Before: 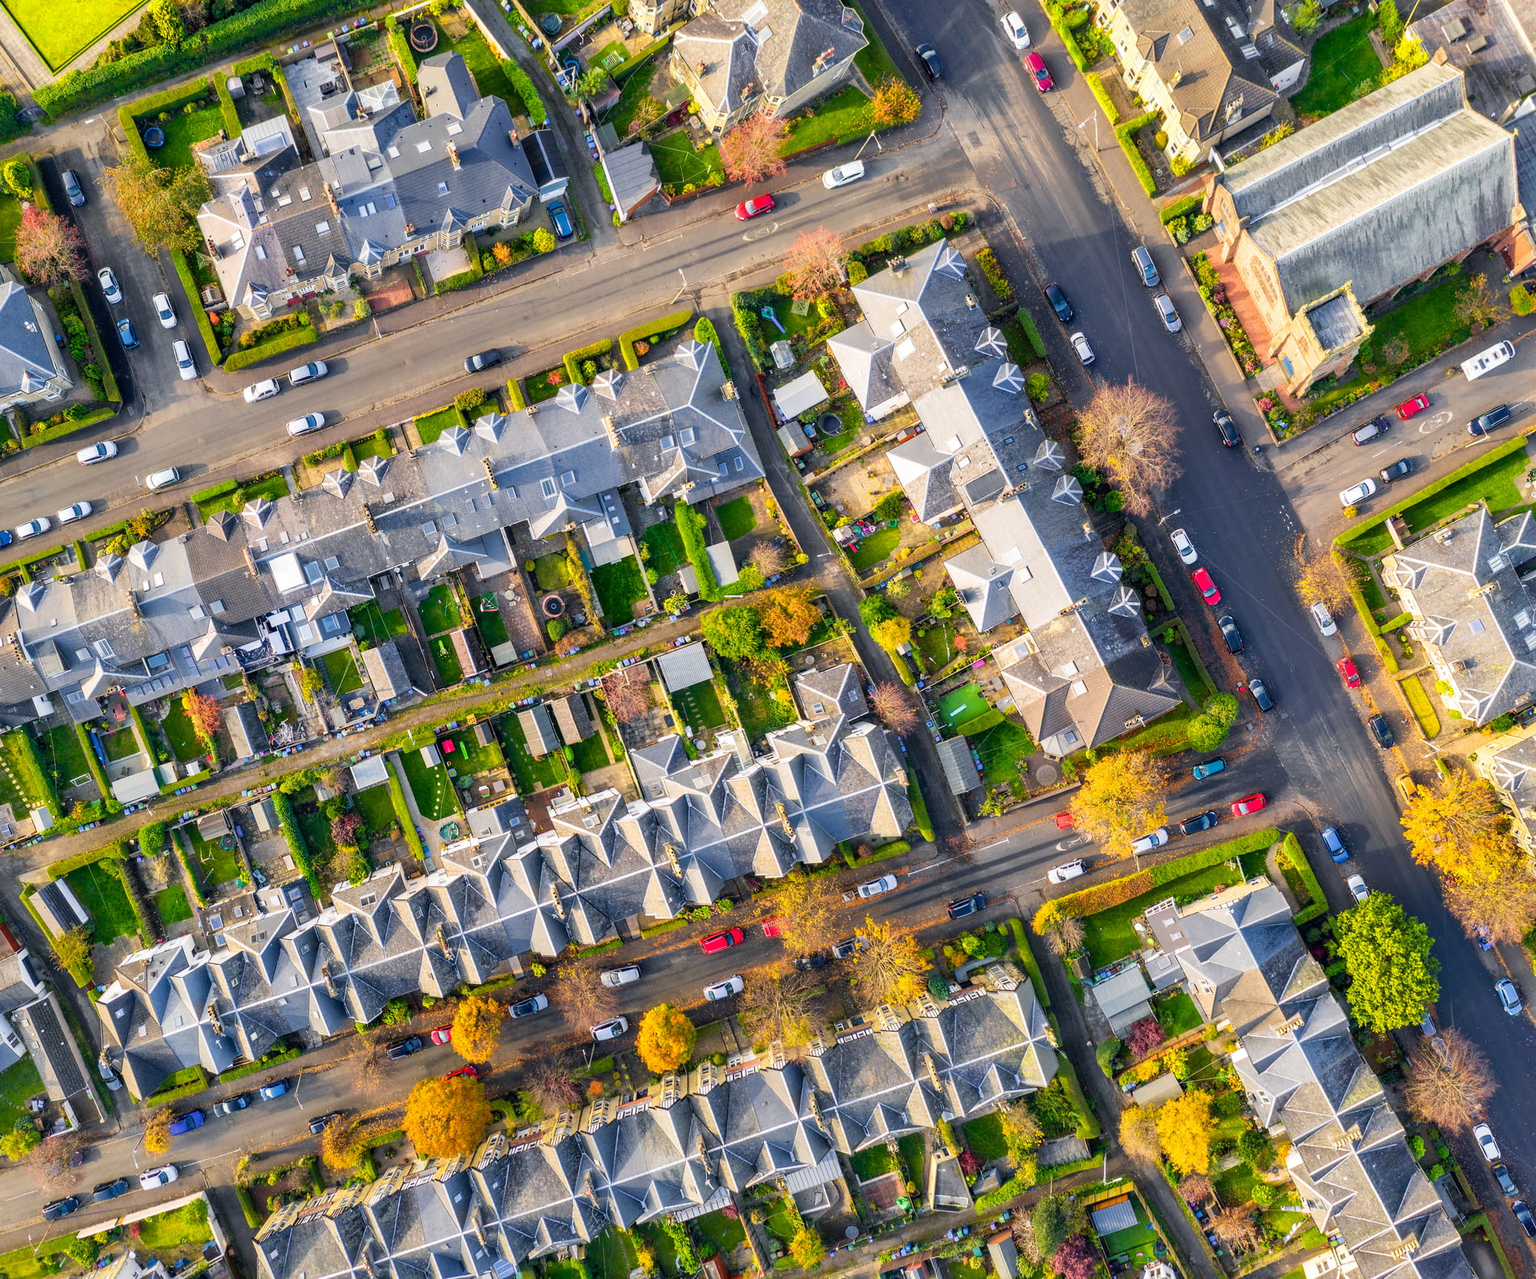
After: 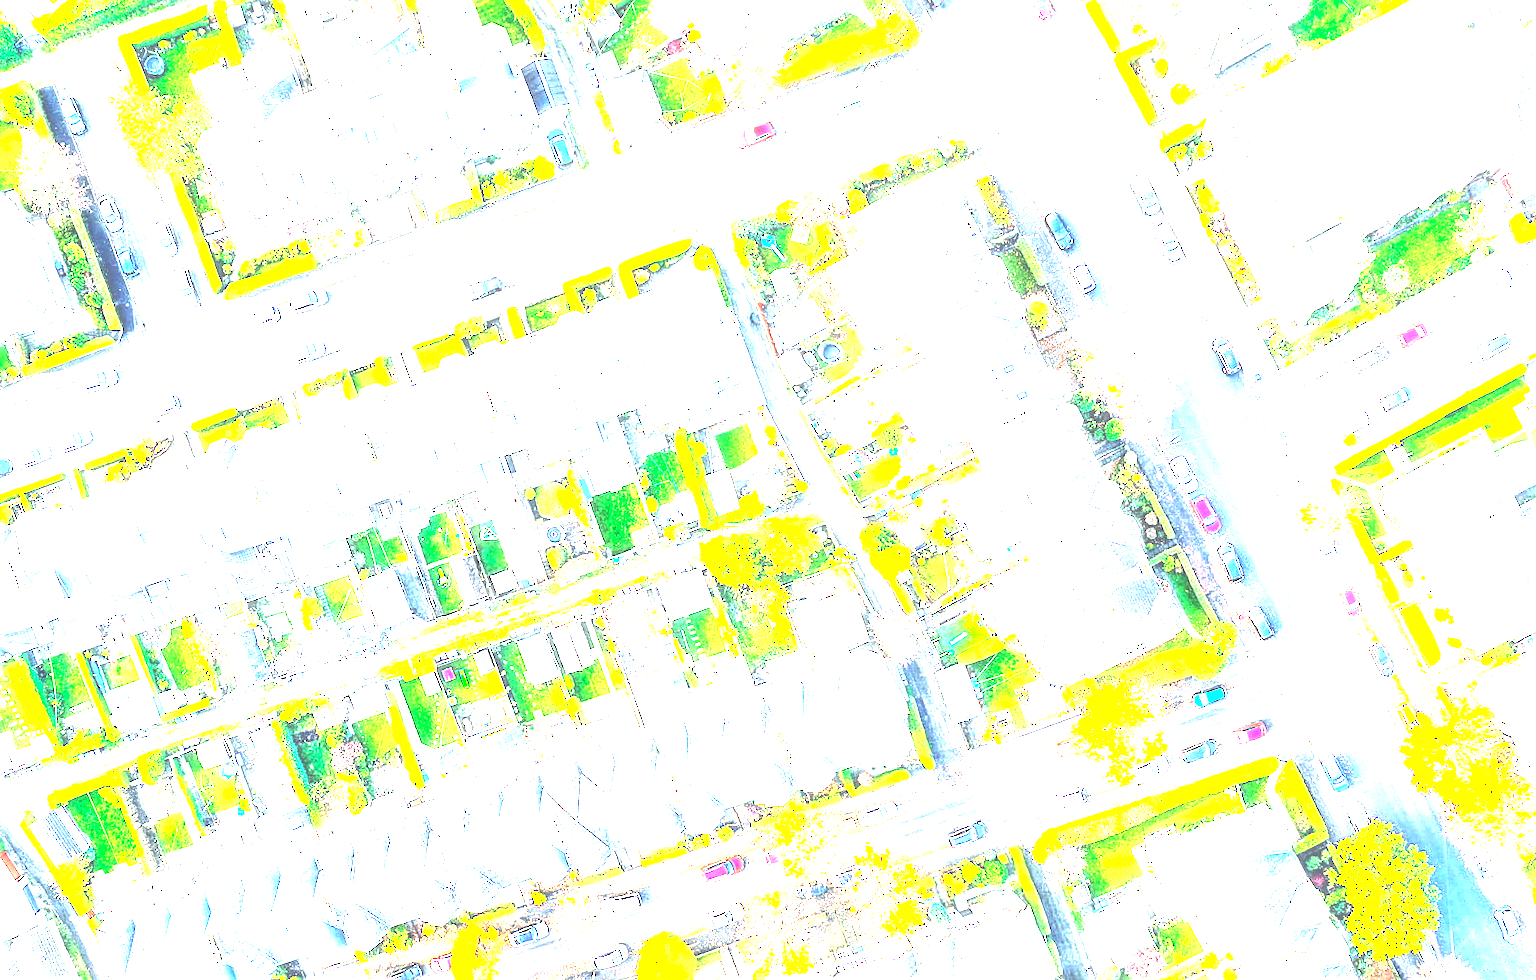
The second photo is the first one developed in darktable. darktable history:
crop: top 5.667%, bottom 17.637%
base curve: curves: ch0 [(0, 0.02) (0.083, 0.036) (1, 1)], preserve colors none
local contrast: on, module defaults
haze removal: strength -0.1, adaptive false
color correction: highlights a* -6.69, highlights b* 0.49
sharpen: on, module defaults
exposure: black level correction 0, exposure 4 EV, compensate exposure bias true, compensate highlight preservation false
